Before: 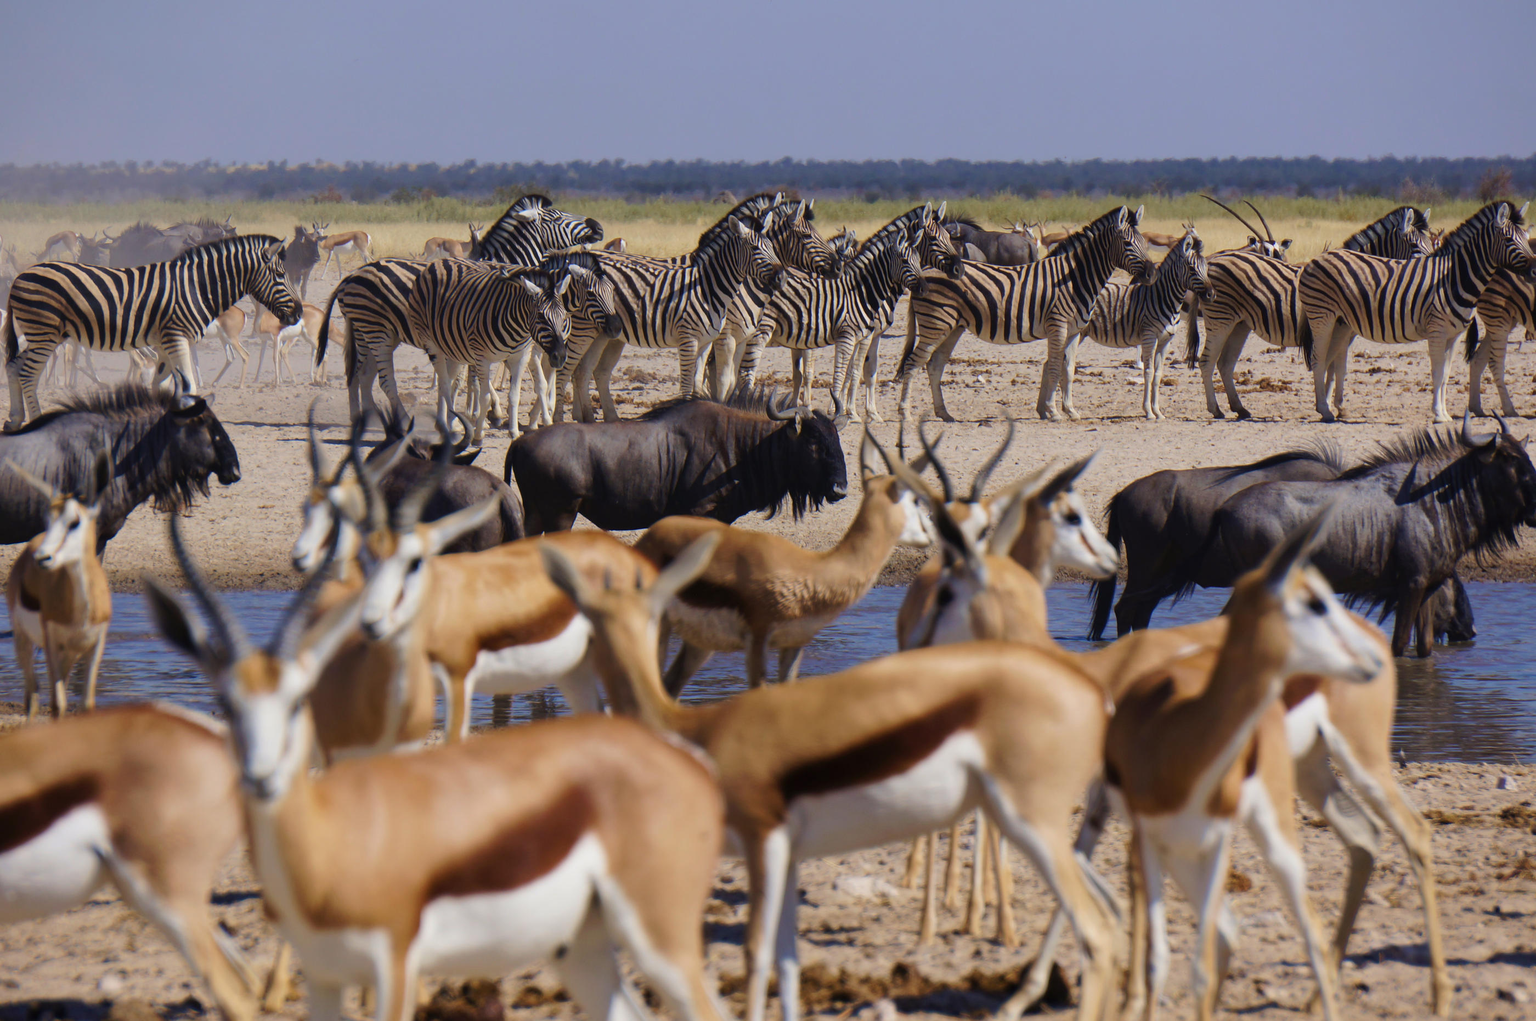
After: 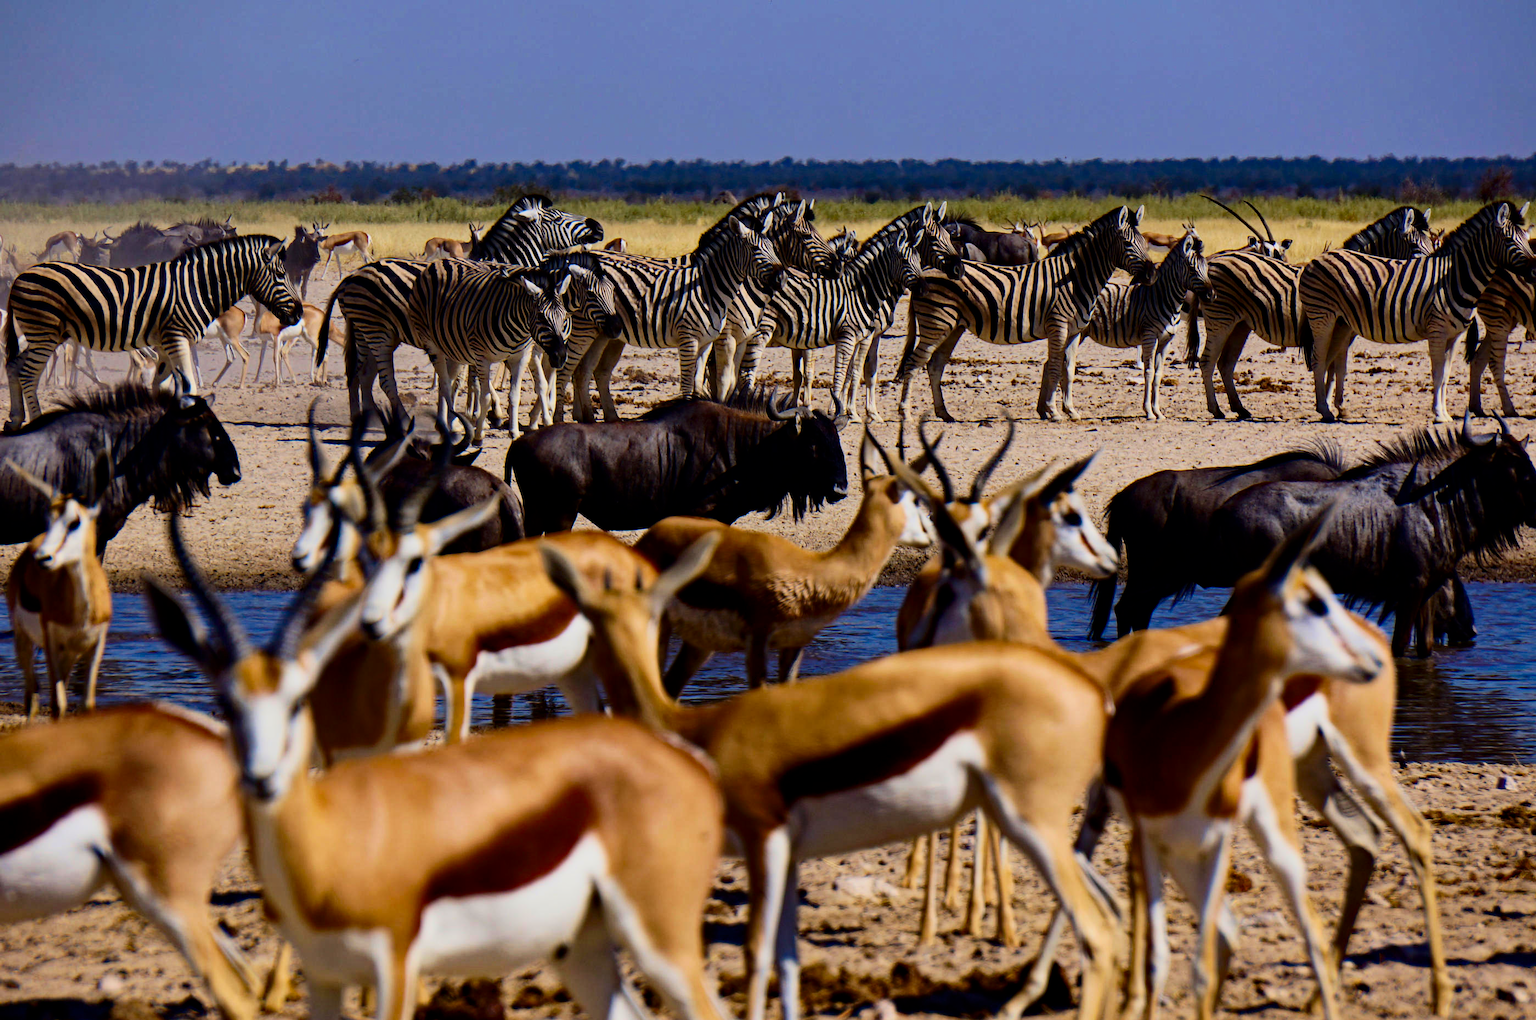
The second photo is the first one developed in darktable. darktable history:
filmic rgb: black relative exposure -7.75 EV, white relative exposure 4.4 EV, threshold 3 EV, hardness 3.76, latitude 50%, contrast 1.1, color science v5 (2021), contrast in shadows safe, contrast in highlights safe, enable highlight reconstruction true
tone curve: curves: ch0 [(0, 0) (0.251, 0.254) (0.689, 0.733) (1, 1)]
contrast brightness saturation: contrast 0.21, brightness -0.11, saturation 0.21
shadows and highlights: shadows 22.7, highlights -48.71, soften with gaussian
haze removal: strength 0.42, compatibility mode true, adaptive false
